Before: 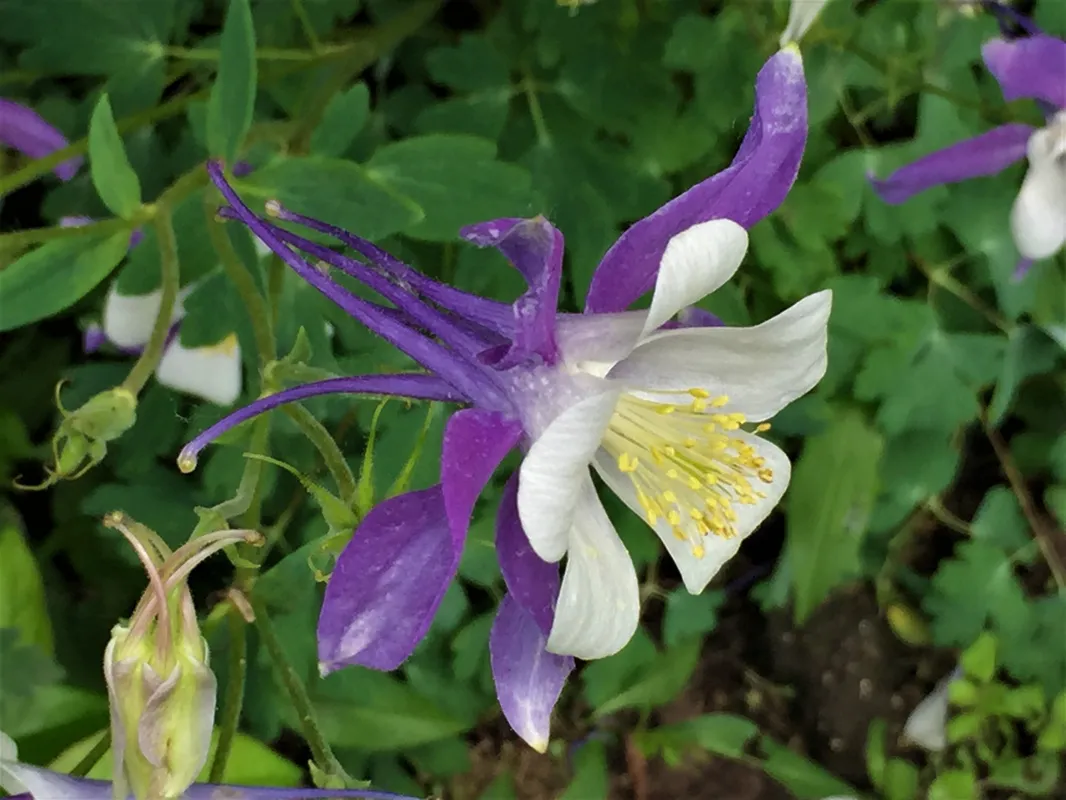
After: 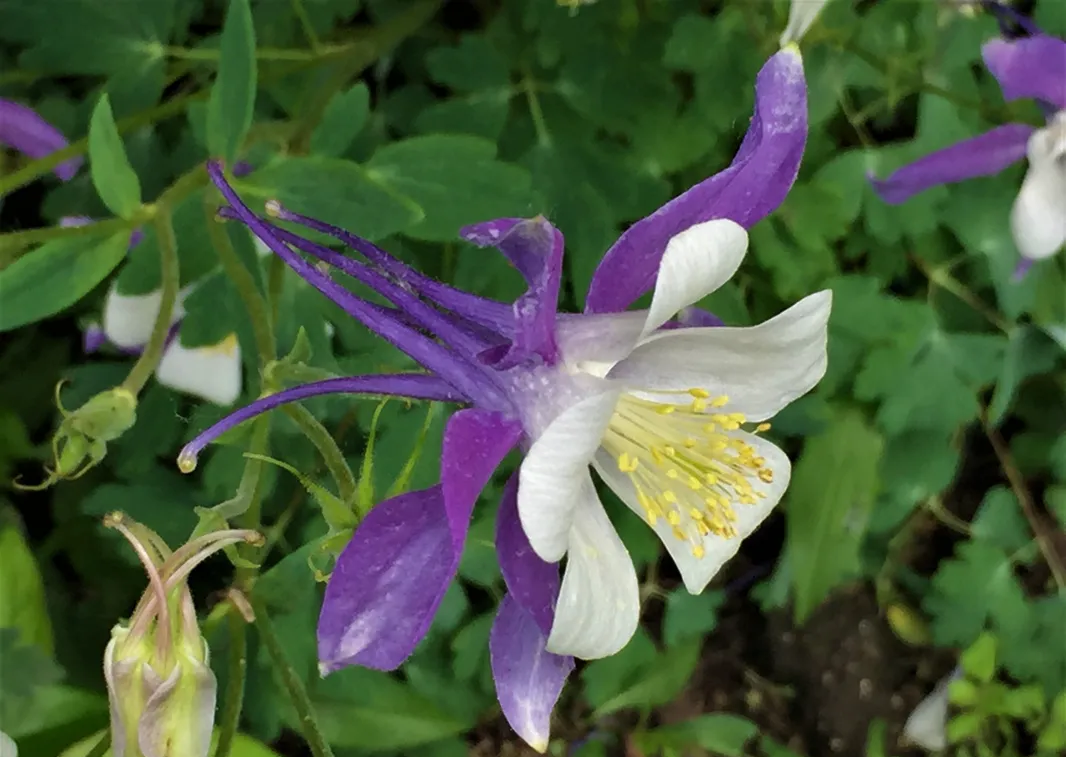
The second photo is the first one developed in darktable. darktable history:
crop and rotate: top 0.01%, bottom 5.275%
